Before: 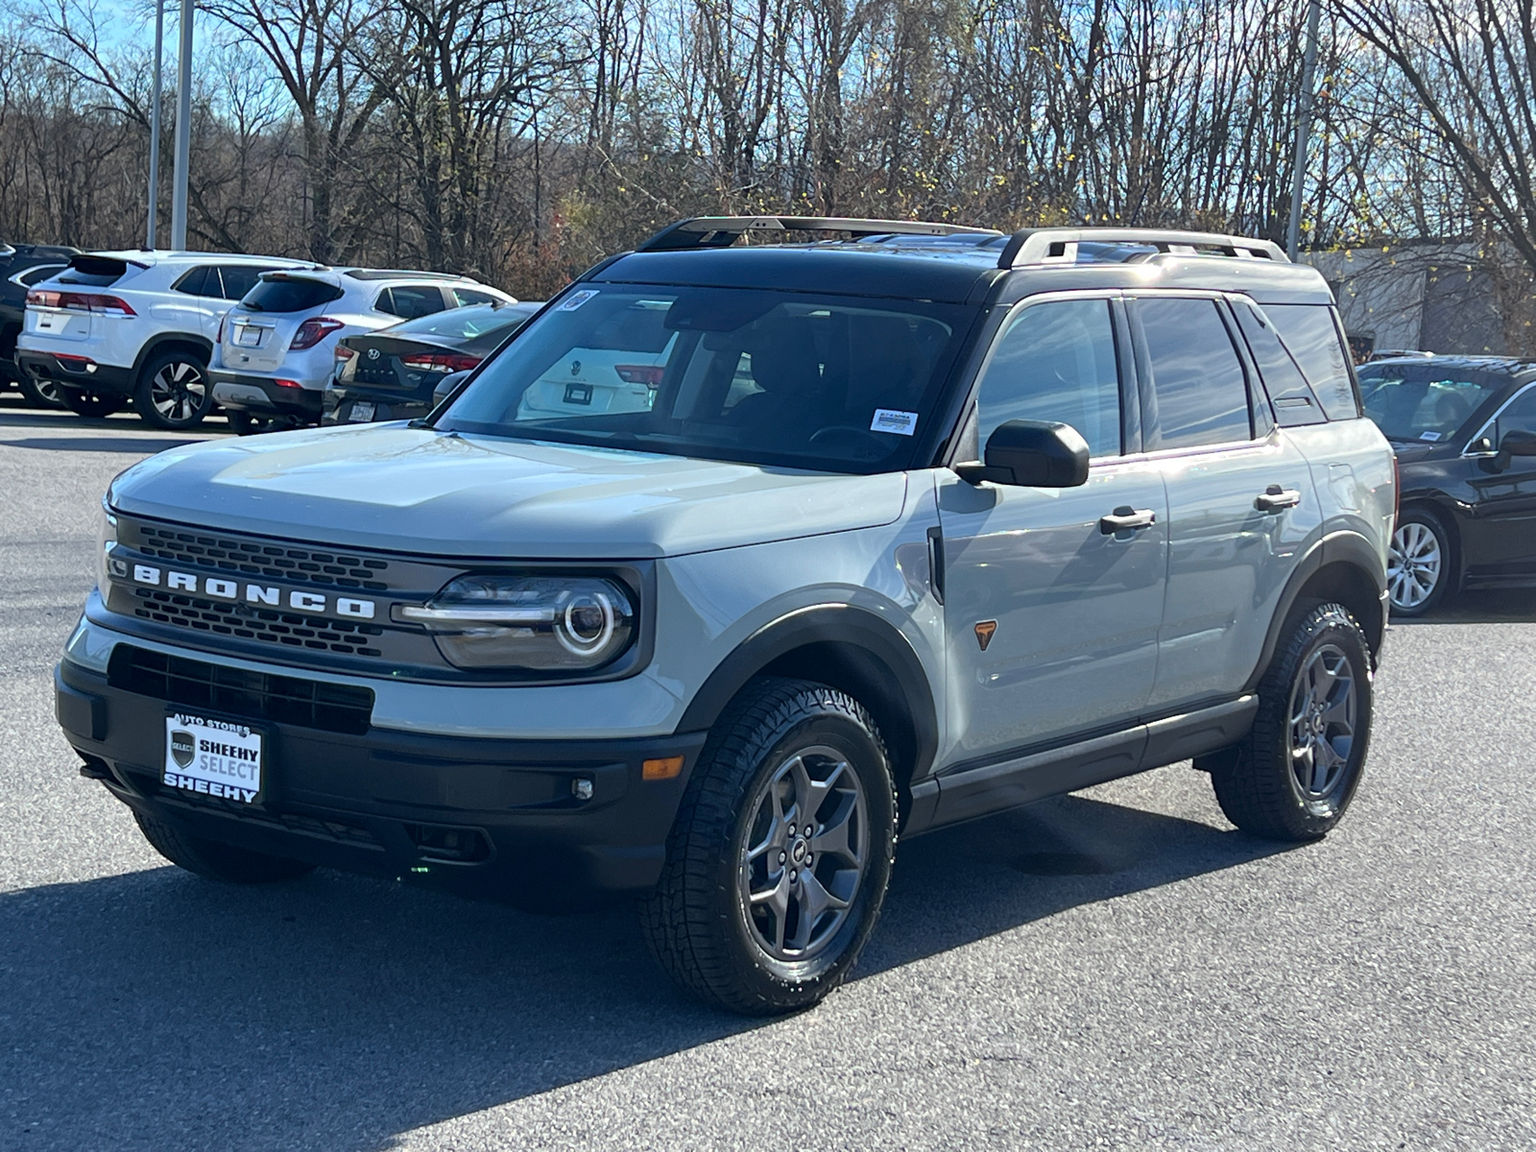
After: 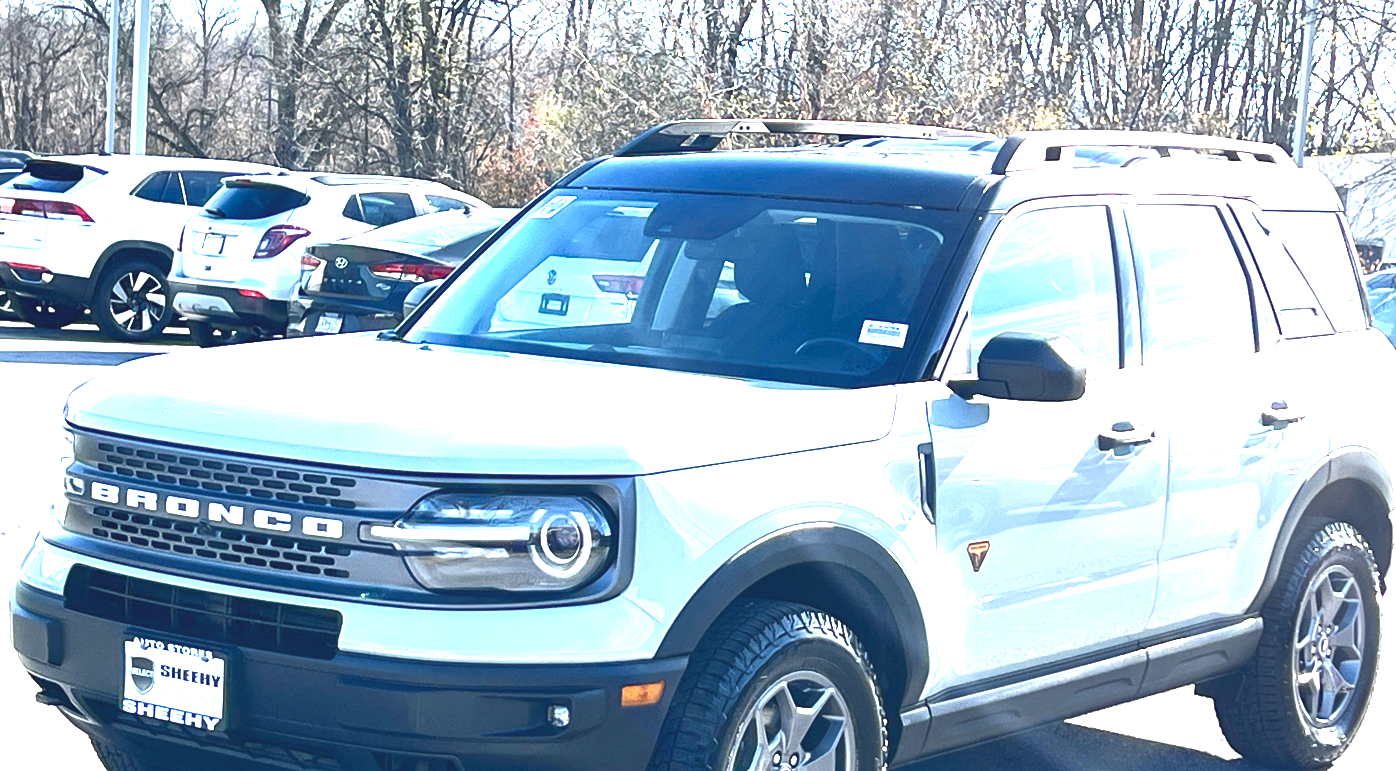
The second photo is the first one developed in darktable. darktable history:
exposure: black level correction 0, exposure 2.117 EV, compensate highlight preservation false
crop: left 3.055%, top 8.87%, right 9.678%, bottom 26.827%
tone curve: curves: ch0 [(0, 0.081) (0.483, 0.453) (0.881, 0.992)], color space Lab, independent channels
